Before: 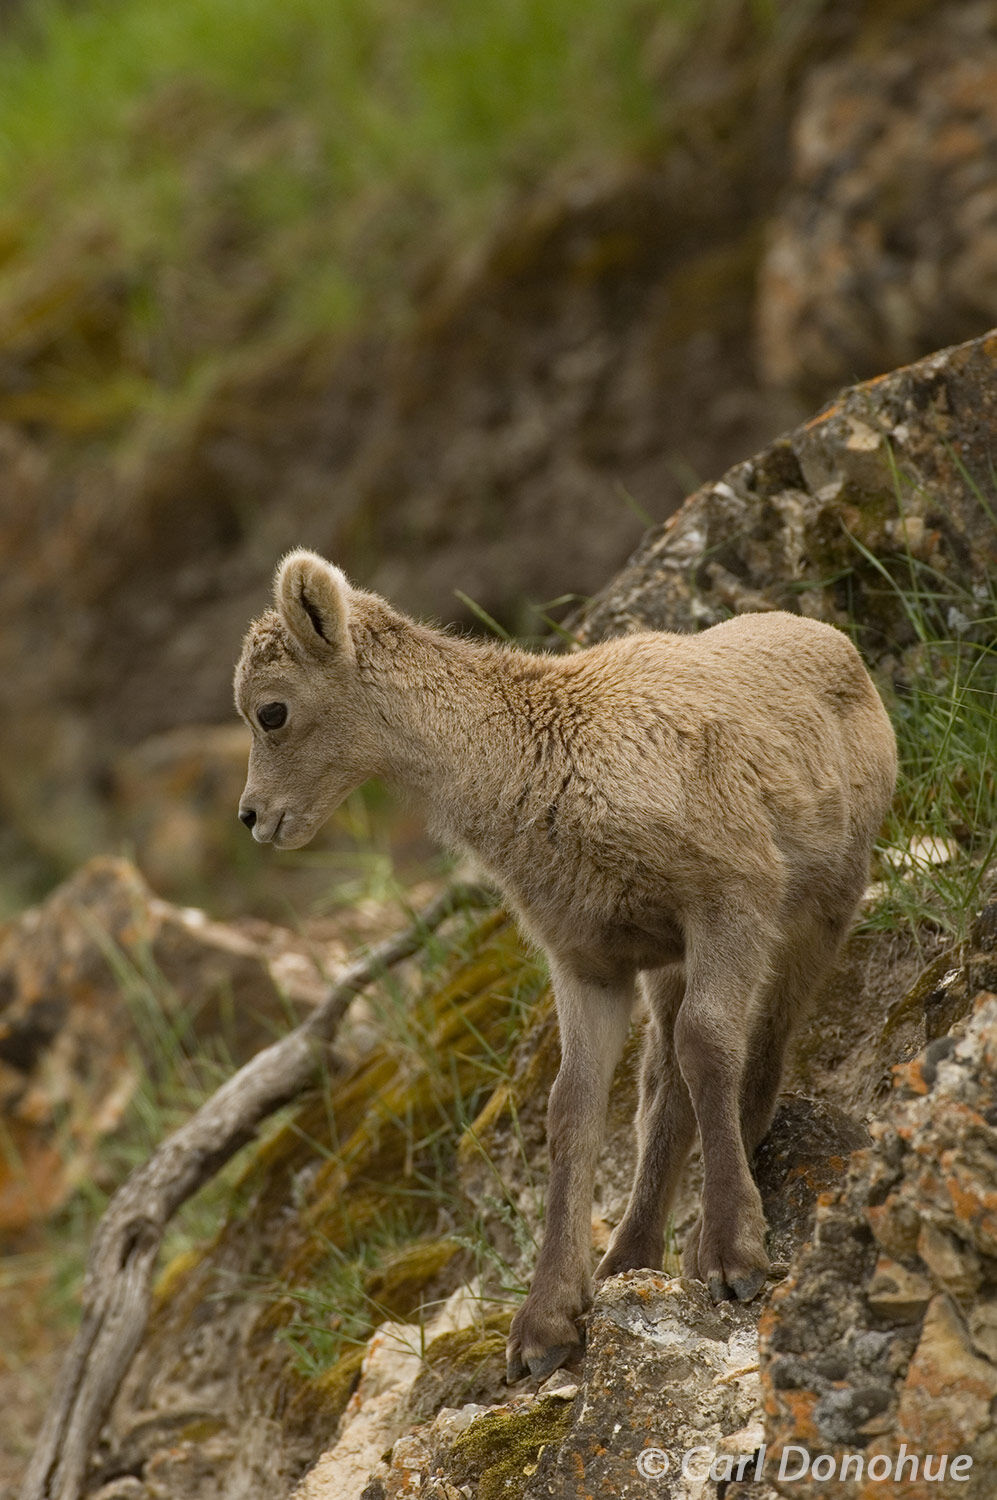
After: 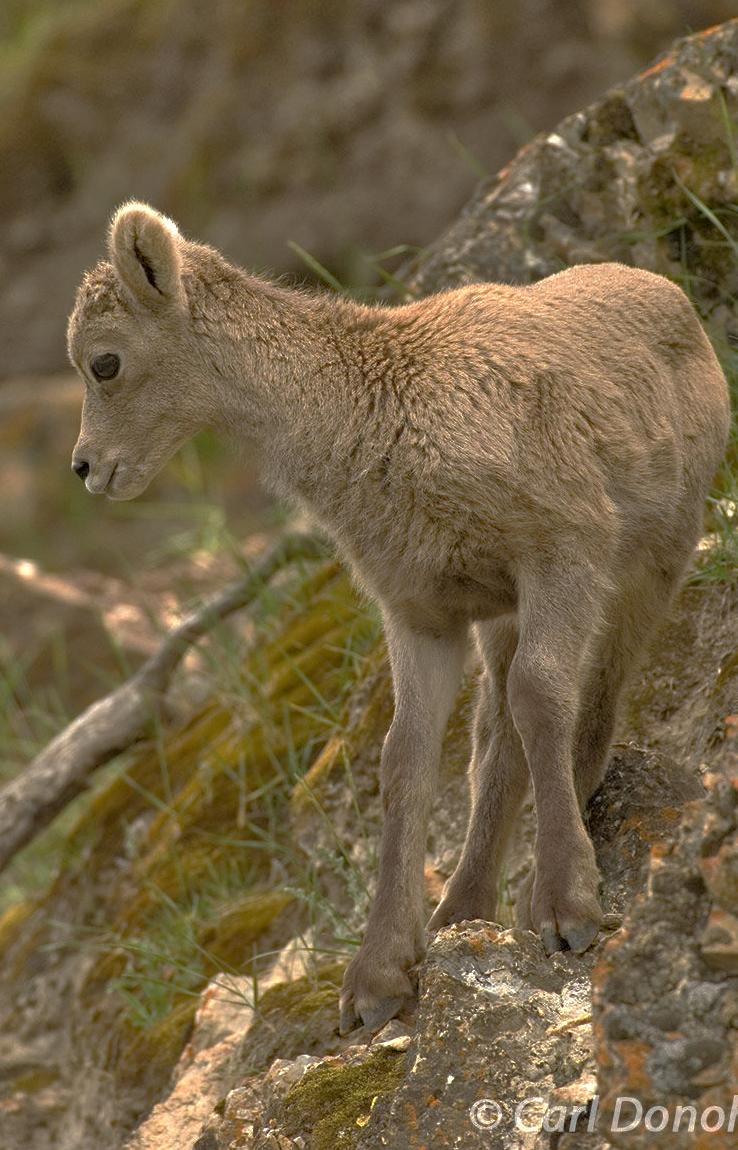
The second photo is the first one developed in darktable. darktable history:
base curve: curves: ch0 [(0, 0) (0.826, 0.587) (1, 1)], preserve colors none
exposure: black level correction 0.001, exposure 0.5 EV, compensate highlight preservation false
crop: left 16.839%, top 23.3%, right 9.128%
tone equalizer: -7 EV 0.16 EV, -6 EV 0.581 EV, -5 EV 1.16 EV, -4 EV 1.3 EV, -3 EV 1.15 EV, -2 EV 0.6 EV, -1 EV 0.163 EV
